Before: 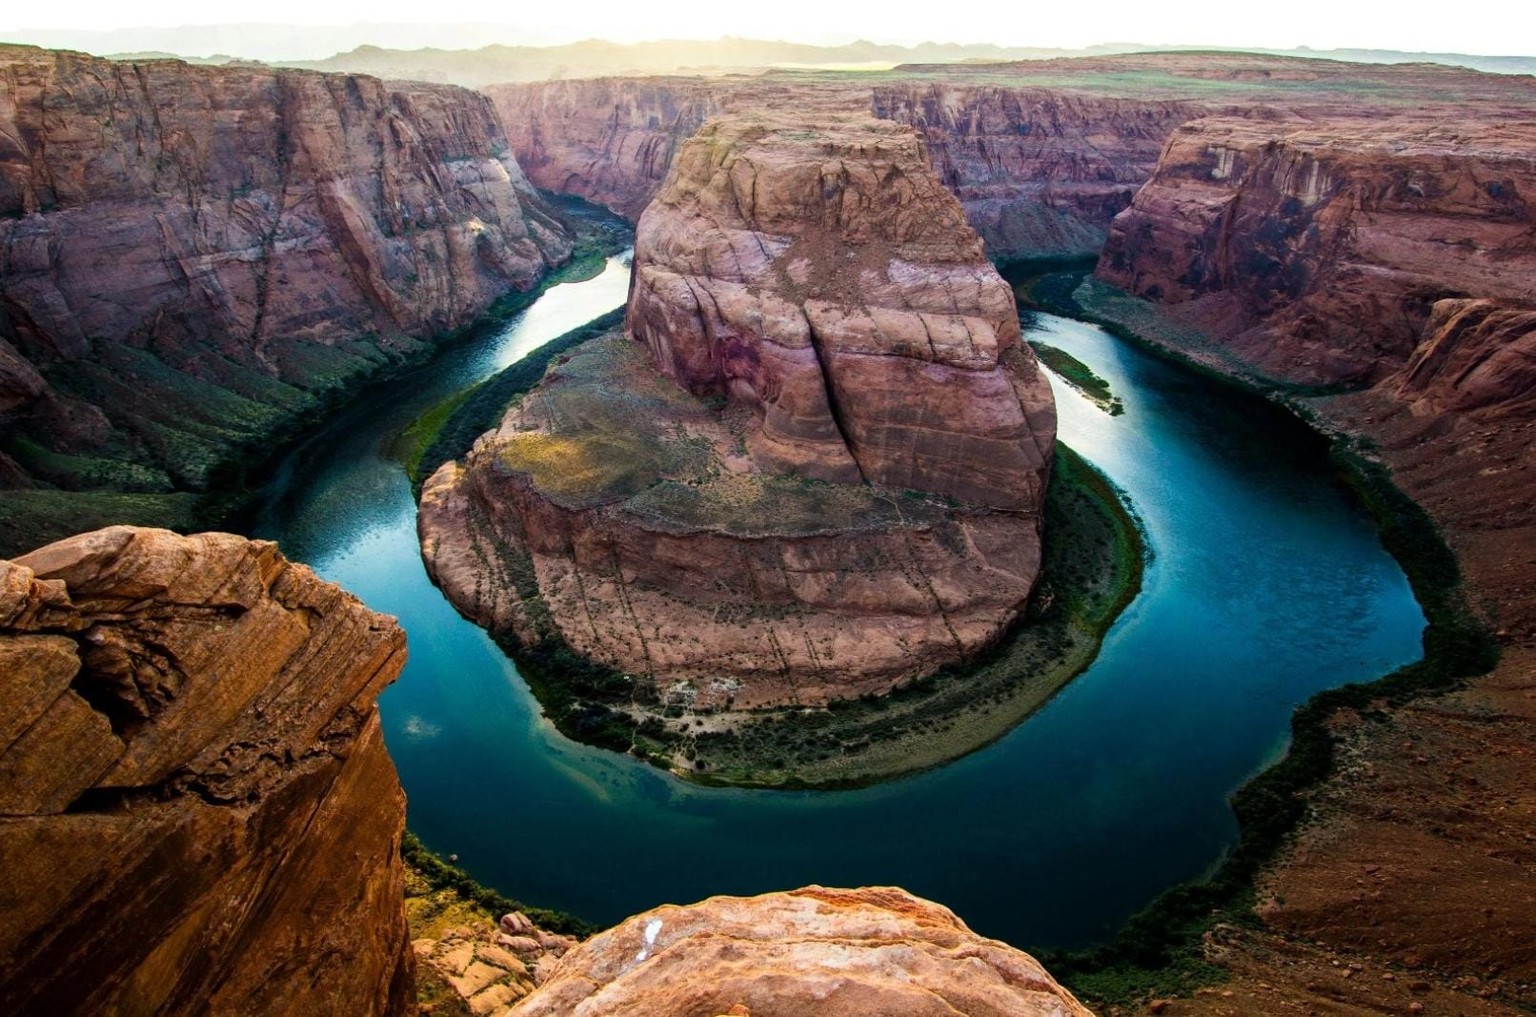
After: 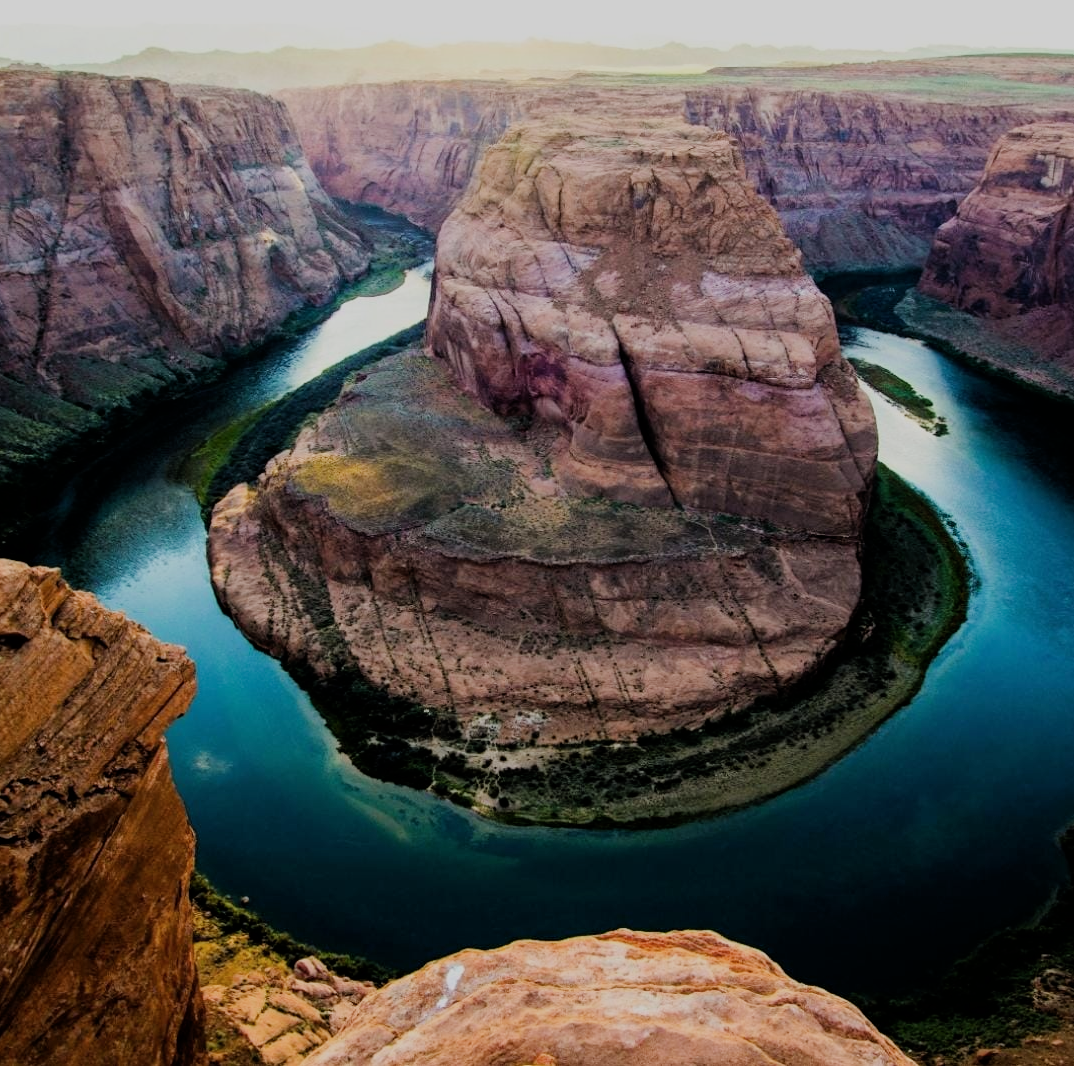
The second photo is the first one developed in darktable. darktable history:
filmic rgb: black relative exposure -7.32 EV, white relative exposure 5.09 EV, hardness 3.2
crop and rotate: left 14.385%, right 18.948%
color balance rgb: on, module defaults
